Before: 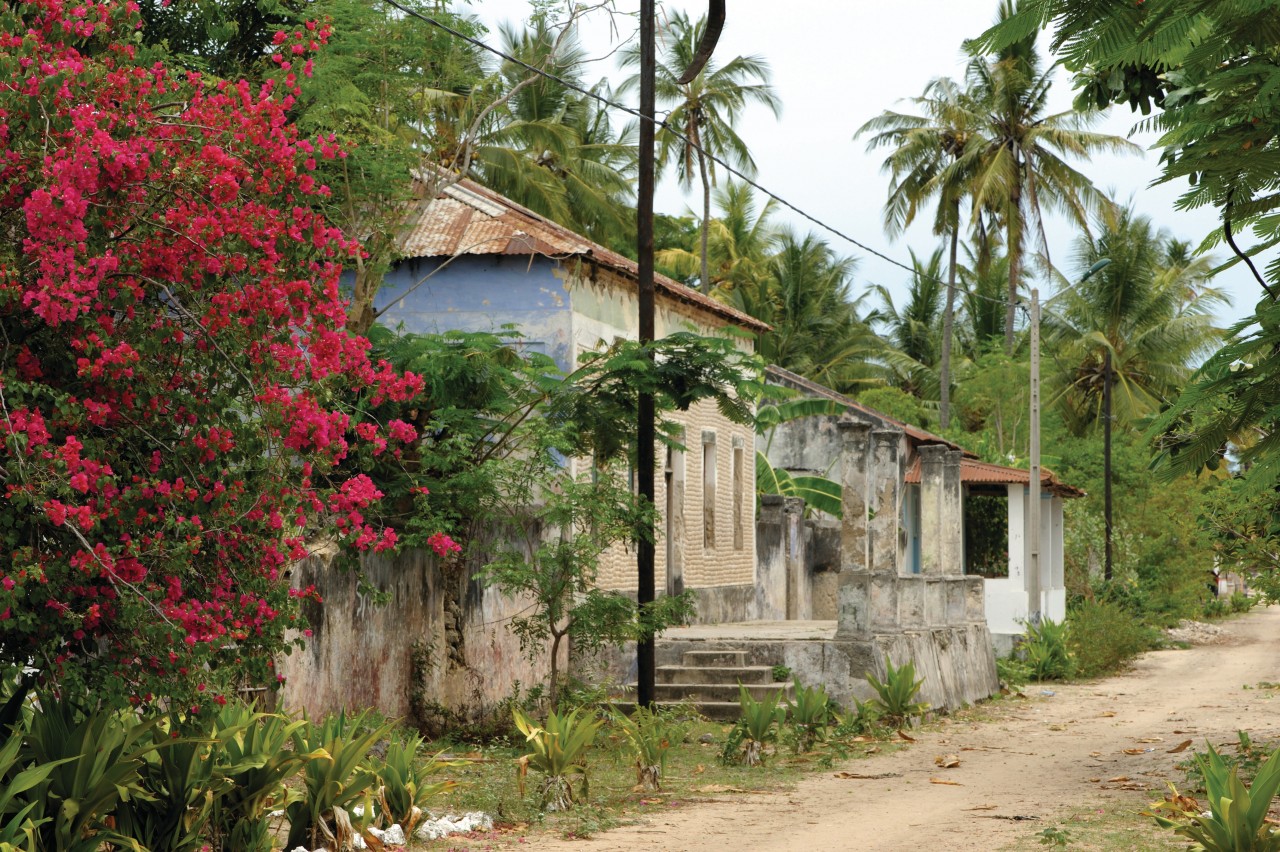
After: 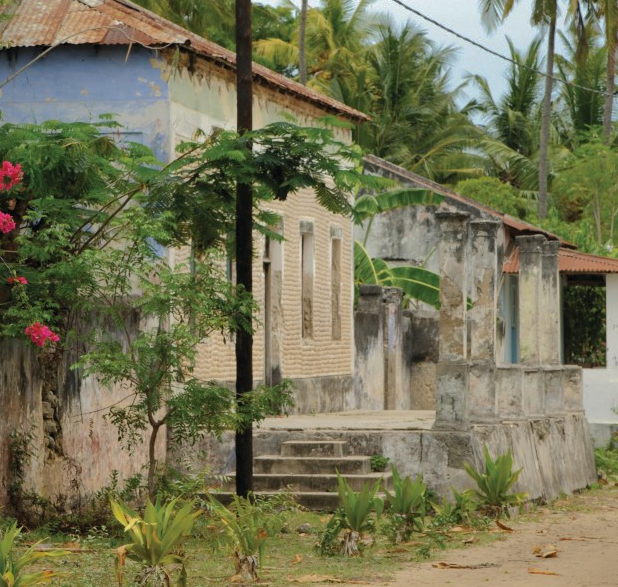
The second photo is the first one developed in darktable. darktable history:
shadows and highlights: shadows 24.87, highlights -71.15
crop: left 31.407%, top 24.664%, right 20.31%, bottom 6.358%
